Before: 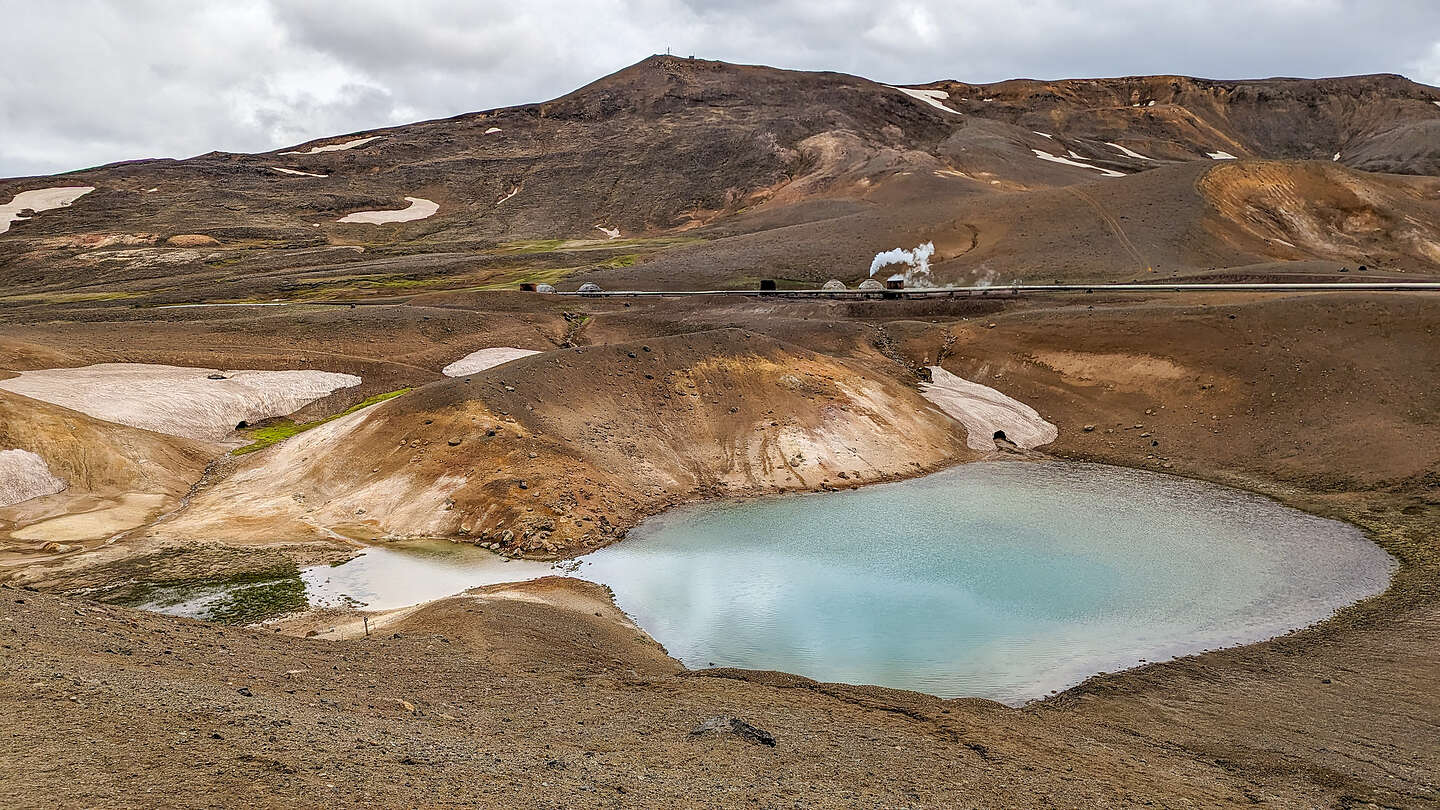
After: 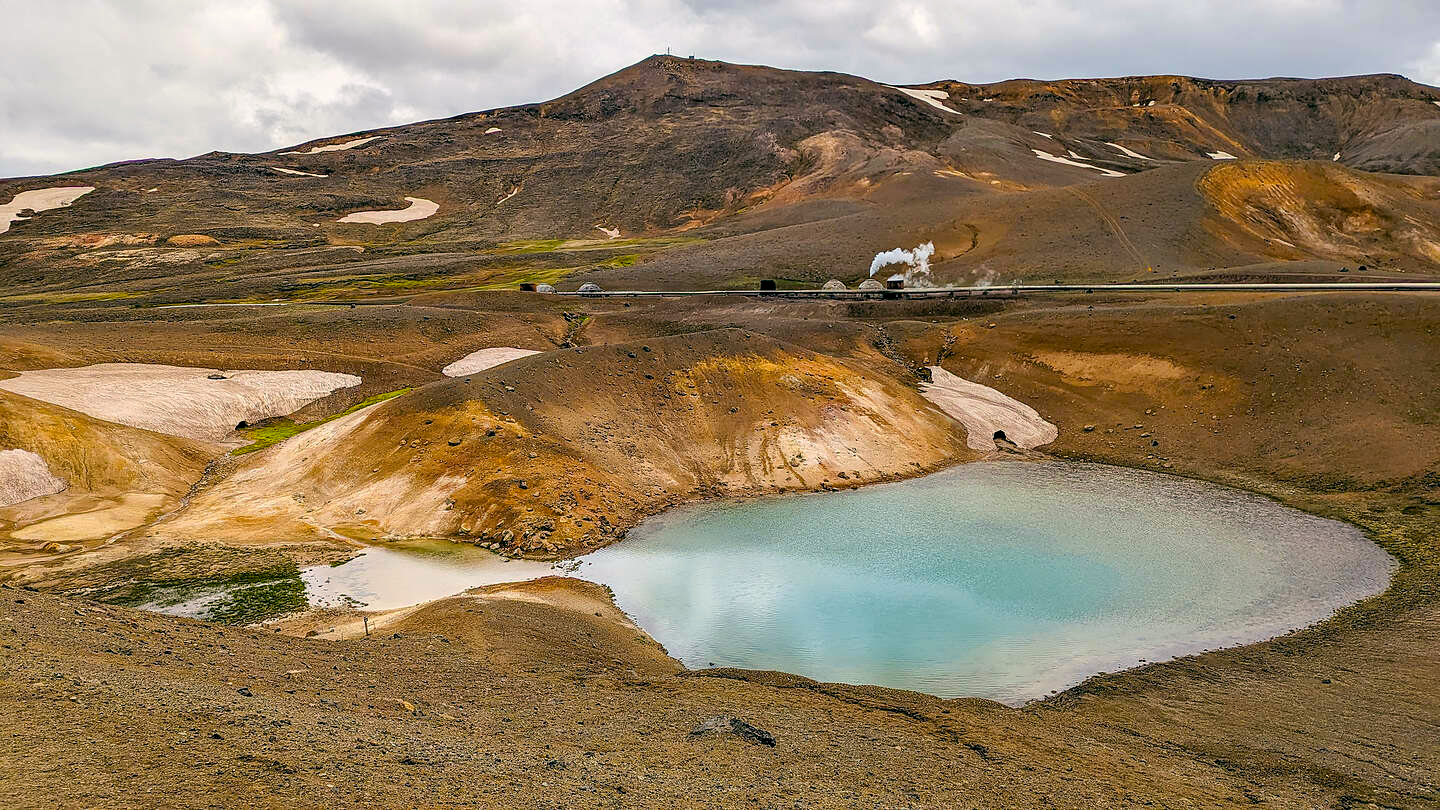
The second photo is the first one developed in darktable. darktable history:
color balance rgb: highlights gain › chroma 2.06%, highlights gain › hue 65.71°, global offset › luminance -0.31%, global offset › chroma 0.108%, global offset › hue 167.63°, linear chroma grading › global chroma 14.897%, perceptual saturation grading › global saturation 16.421%, global vibrance 14.77%
